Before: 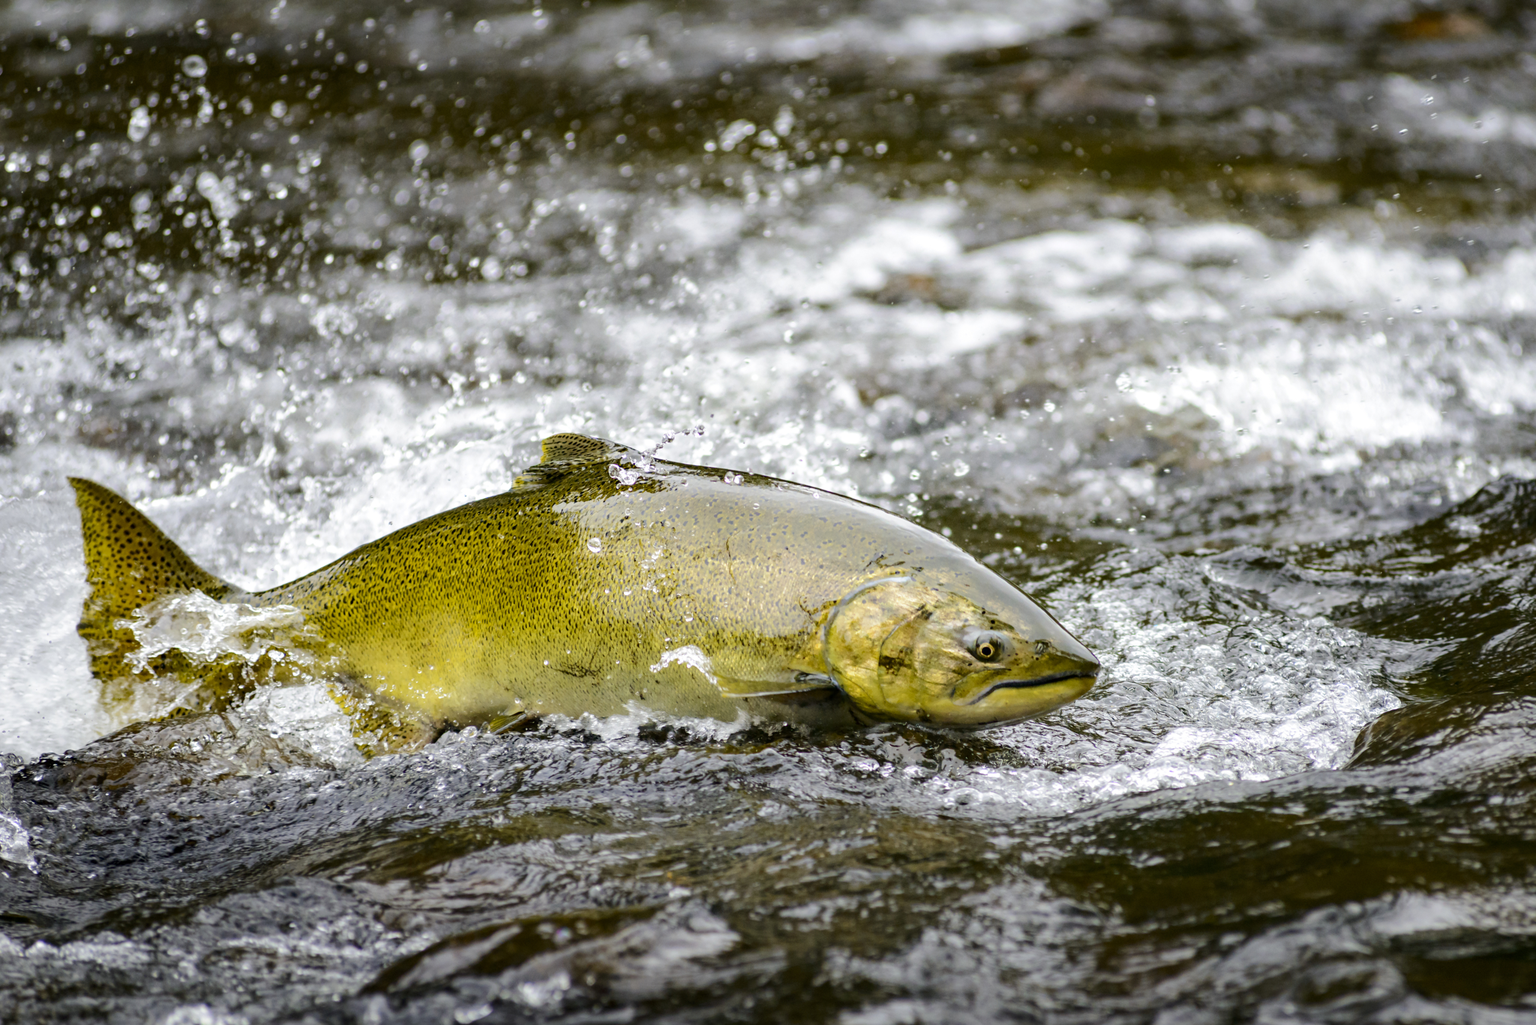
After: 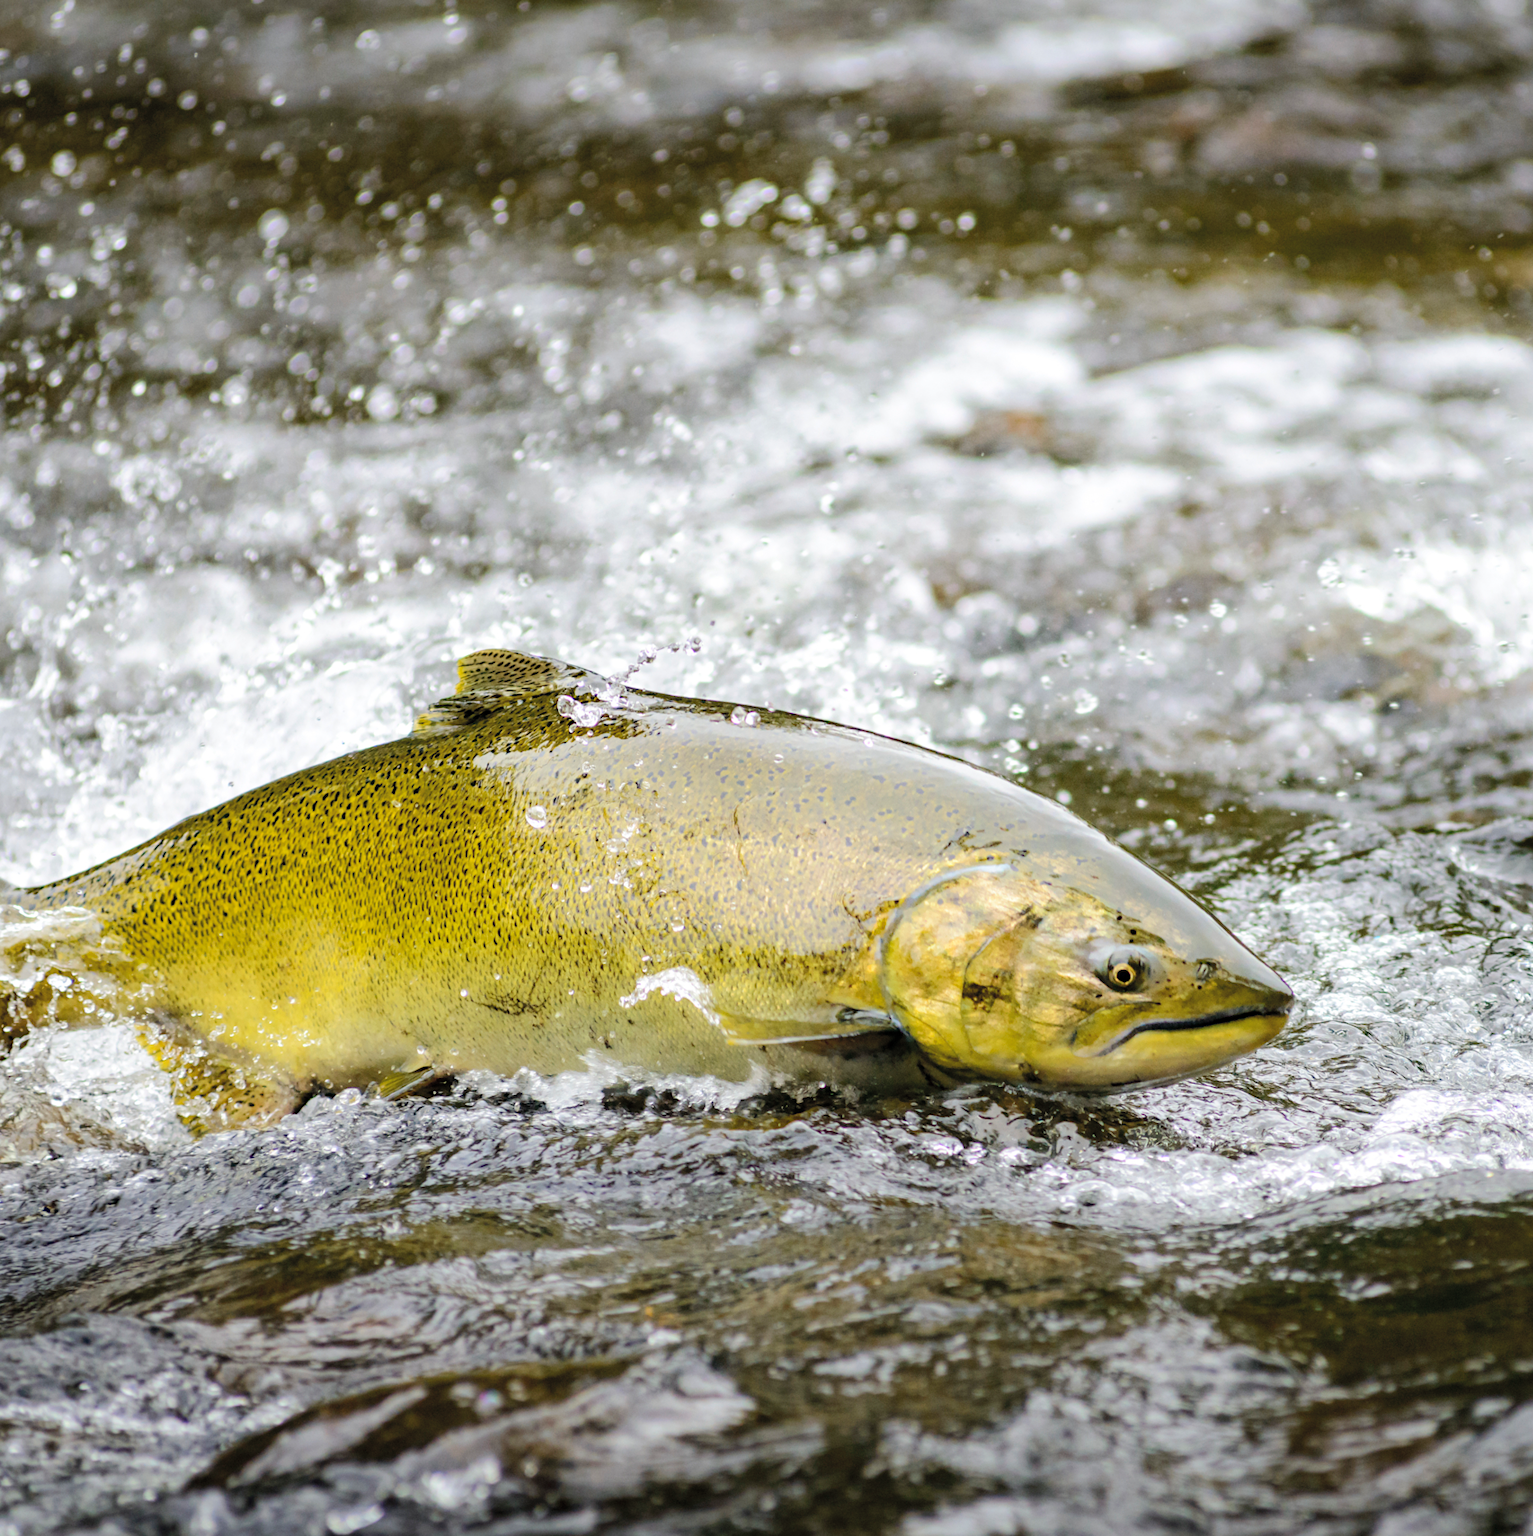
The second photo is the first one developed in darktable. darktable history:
contrast brightness saturation: brightness 0.15
crop: left 15.419%, right 17.914%
